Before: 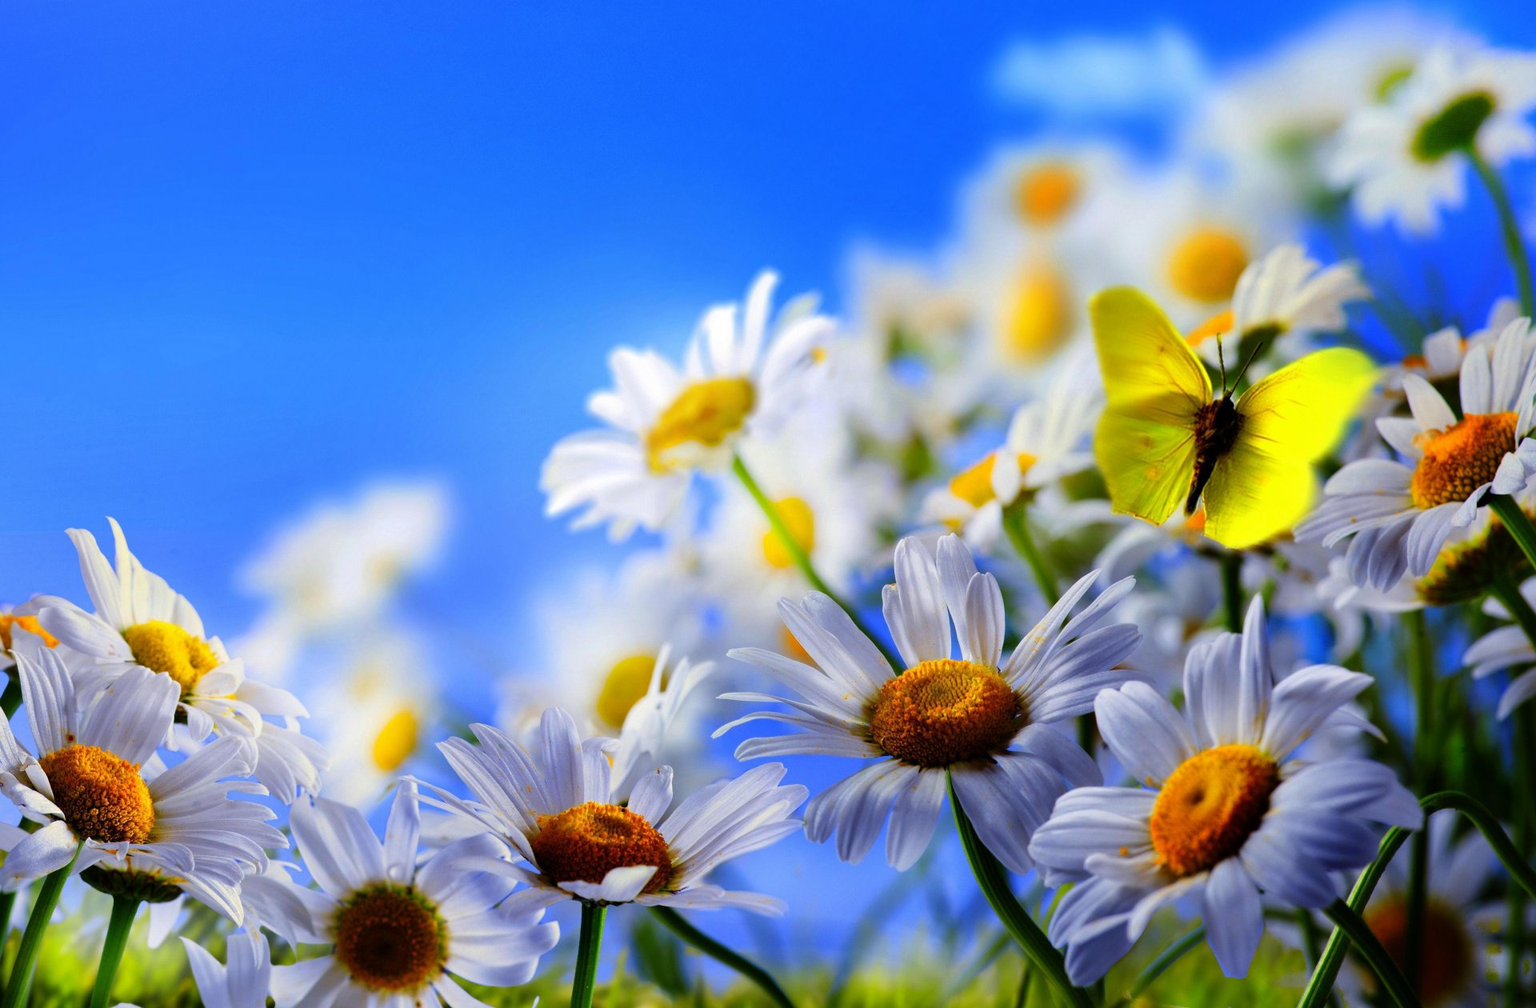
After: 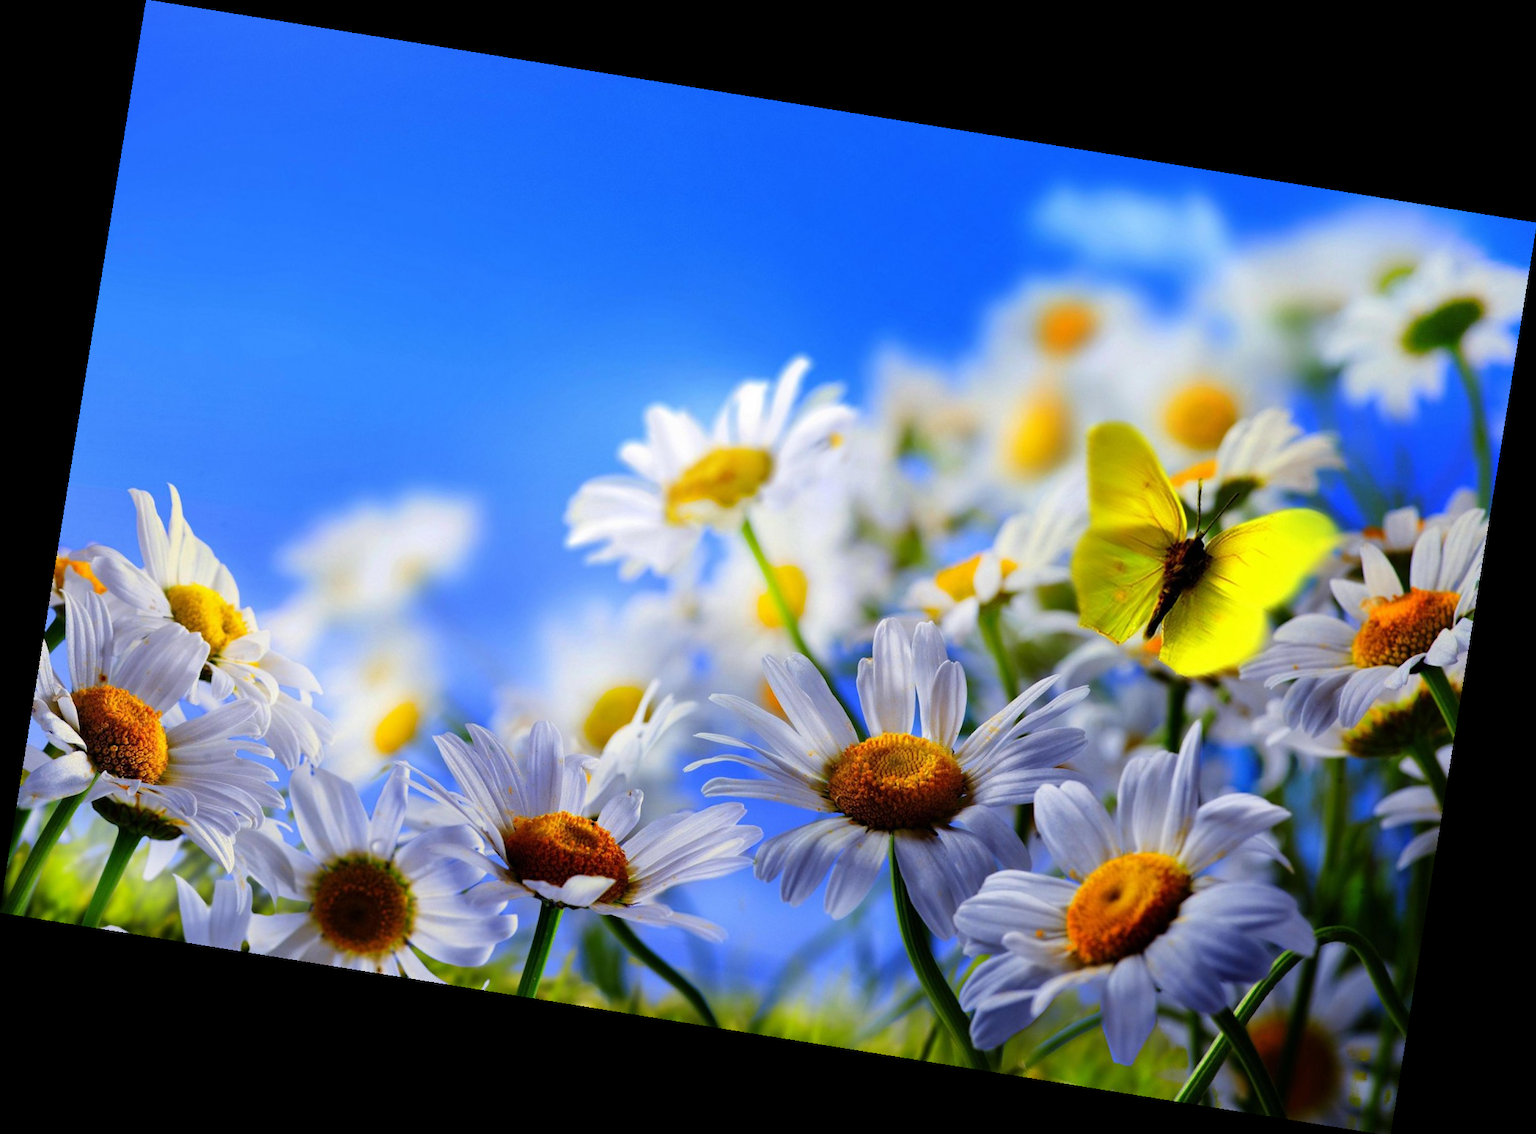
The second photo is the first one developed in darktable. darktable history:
rotate and perspective: rotation 9.12°, automatic cropping off
